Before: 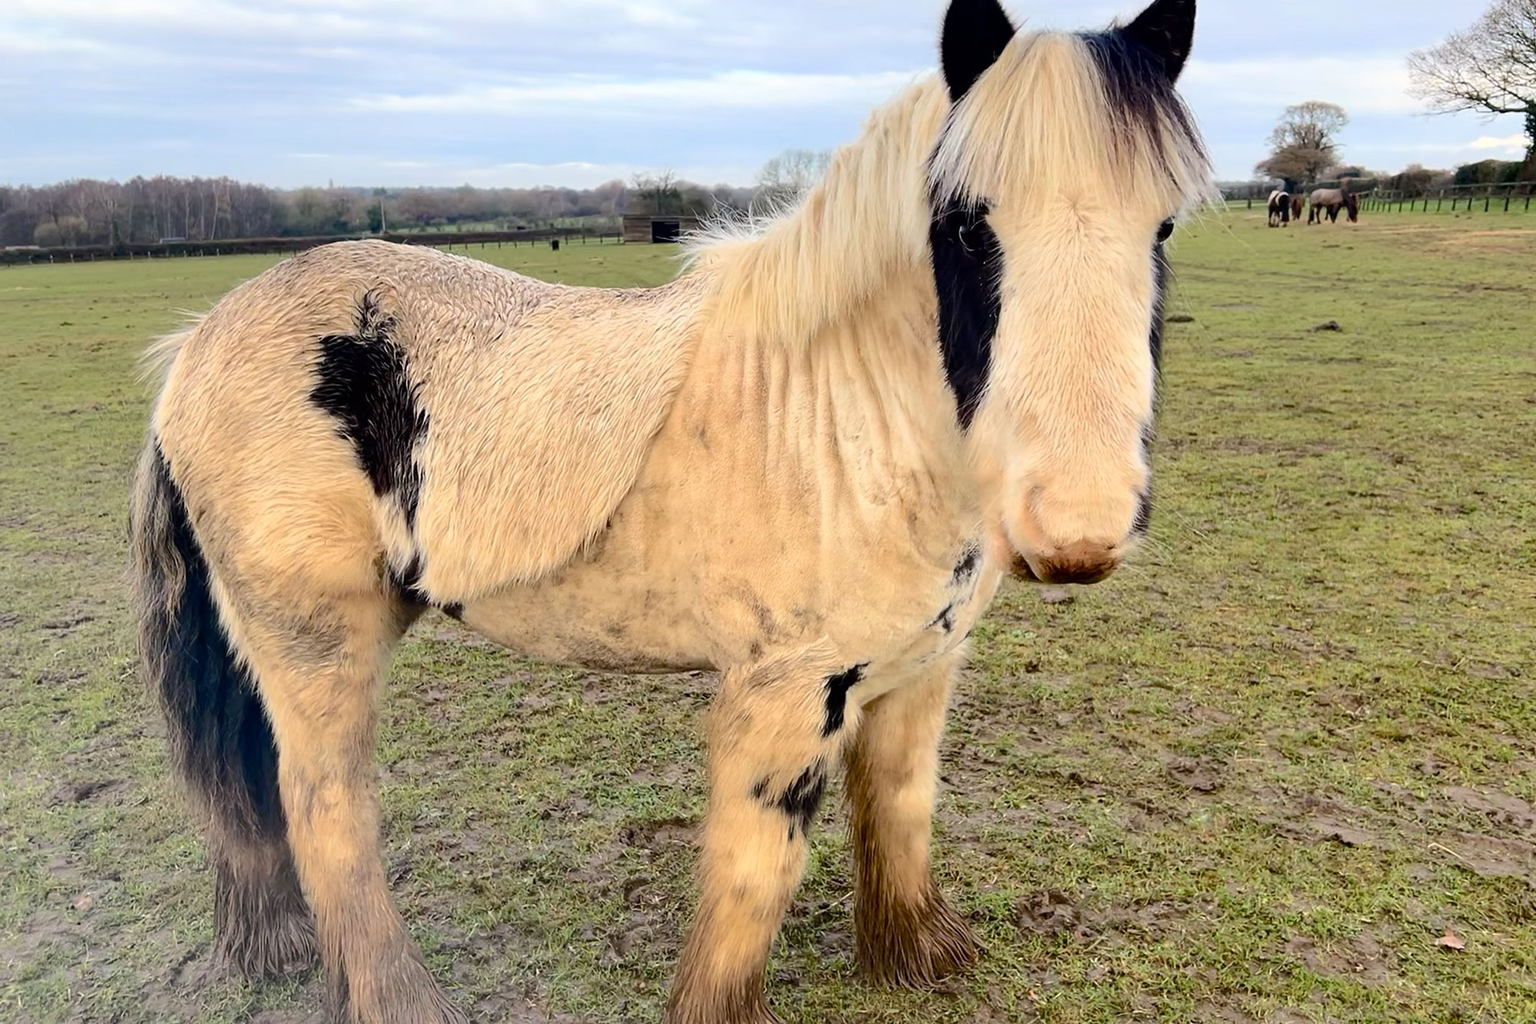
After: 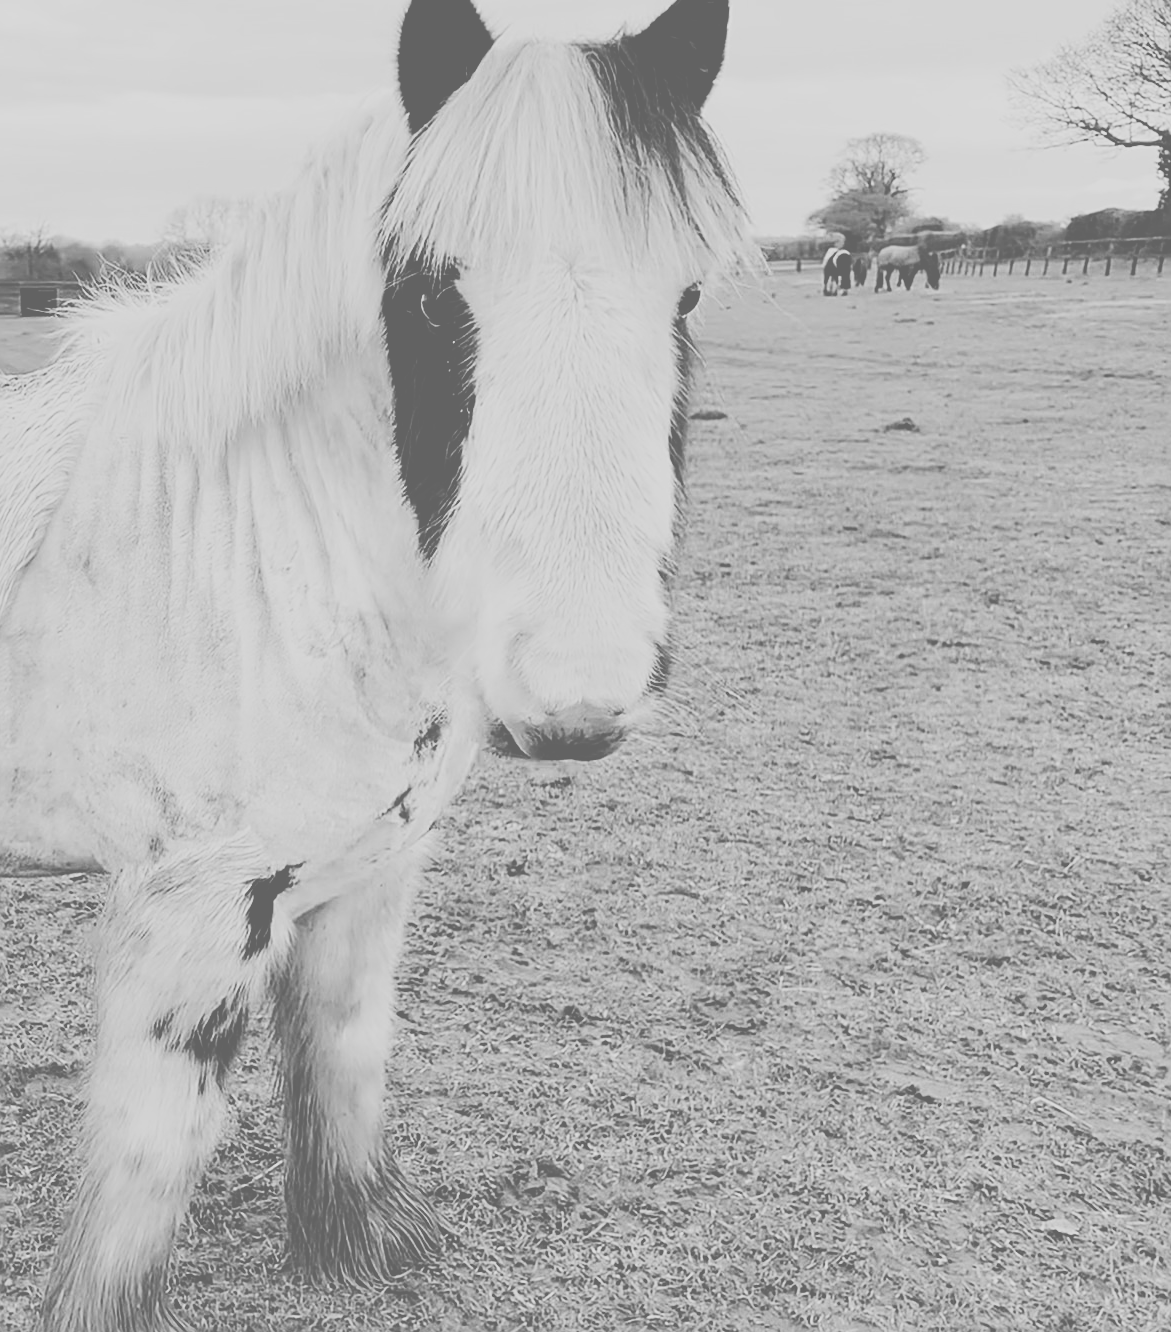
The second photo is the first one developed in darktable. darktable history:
crop: left 41.402%
sigmoid: contrast 1.8, skew -0.2, preserve hue 0%, red attenuation 0.1, red rotation 0.035, green attenuation 0.1, green rotation -0.017, blue attenuation 0.15, blue rotation -0.052, base primaries Rec2020
colorize: saturation 51%, source mix 50.67%, lightness 50.67%
monochrome: a 32, b 64, size 2.3
sharpen: on, module defaults
